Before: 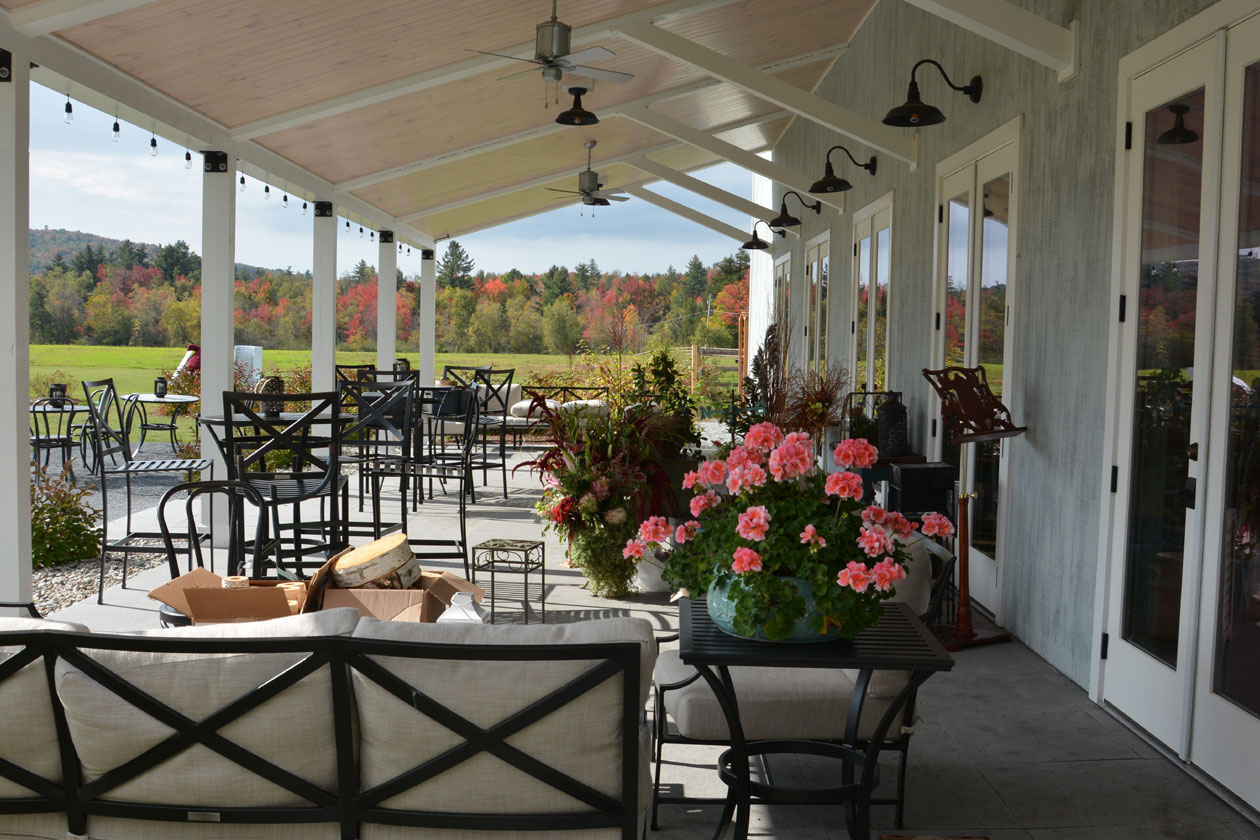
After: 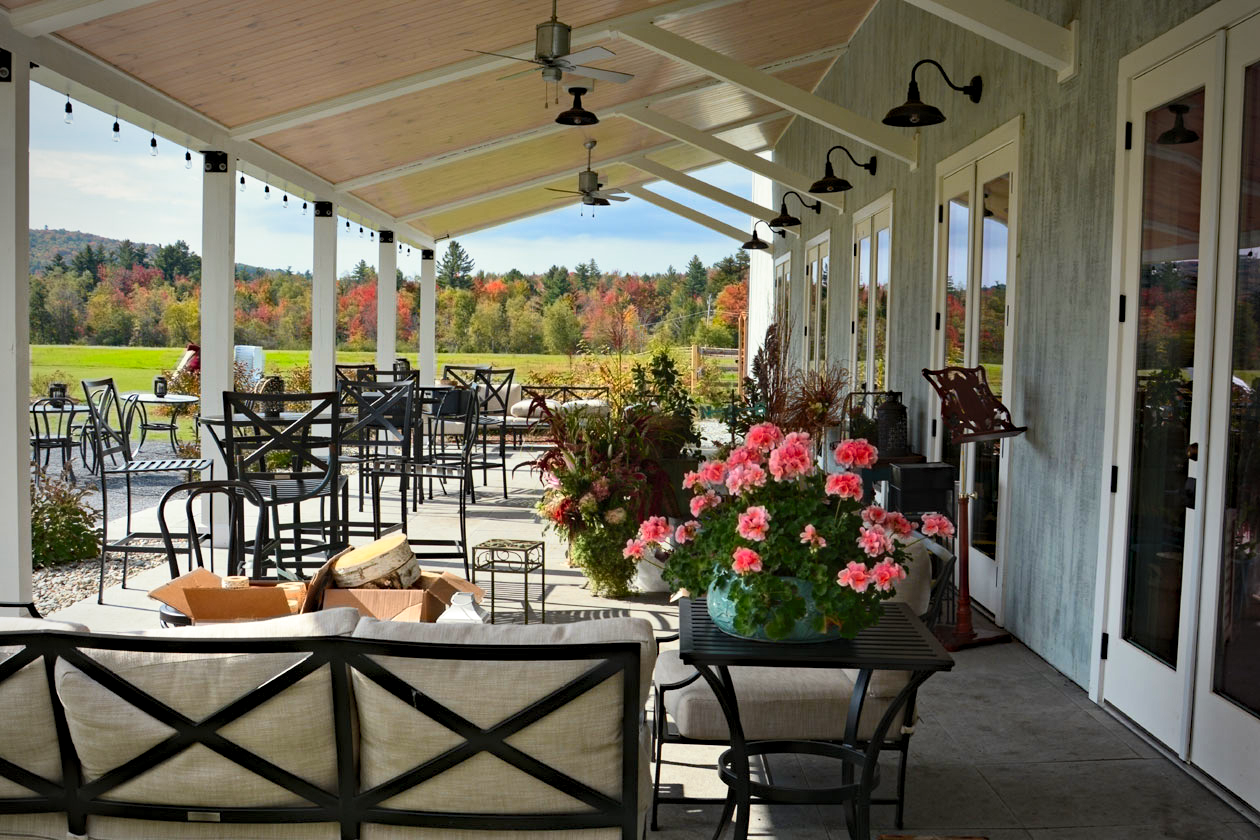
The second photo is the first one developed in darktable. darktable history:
split-toning: shadows › saturation 0.61, highlights › saturation 0.58, balance -28.74, compress 87.36%
graduated density: on, module defaults
haze removal: strength 0.29, distance 0.25, compatibility mode true, adaptive false
defringe: on, module defaults
vibrance: on, module defaults
local contrast: highlights 100%, shadows 100%, detail 120%, midtone range 0.2
contrast brightness saturation: contrast 0.24, brightness 0.26, saturation 0.39
vignetting: fall-off radius 63.6%
